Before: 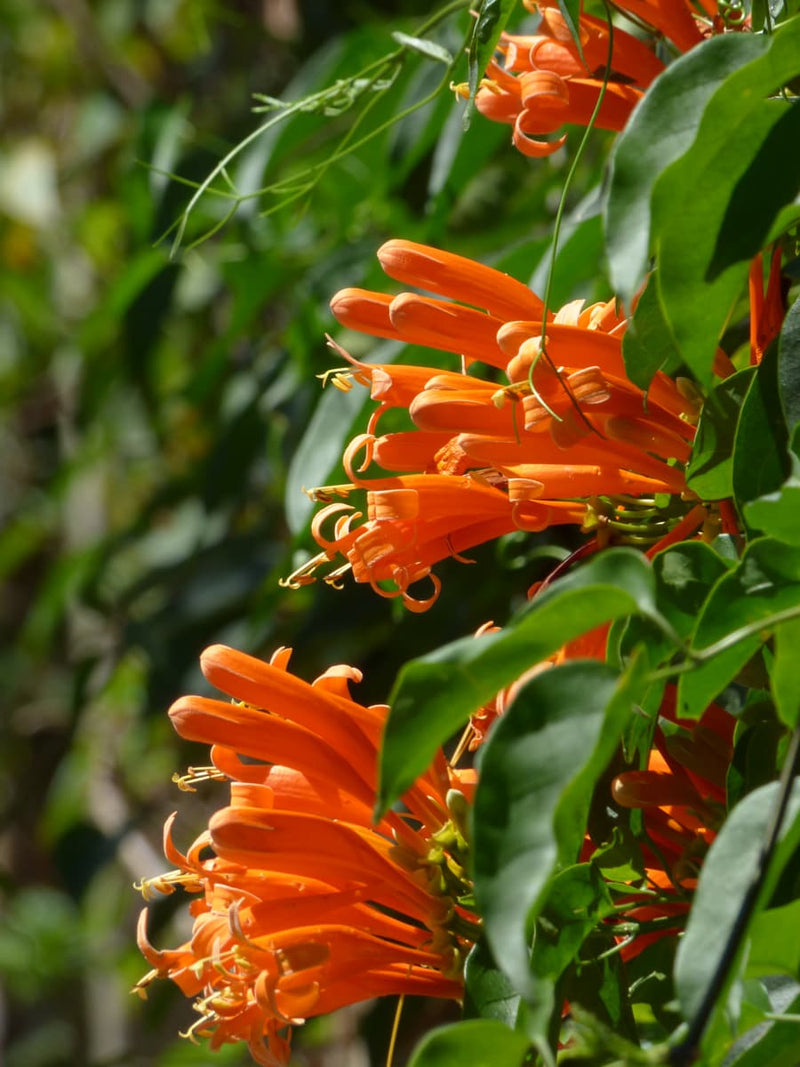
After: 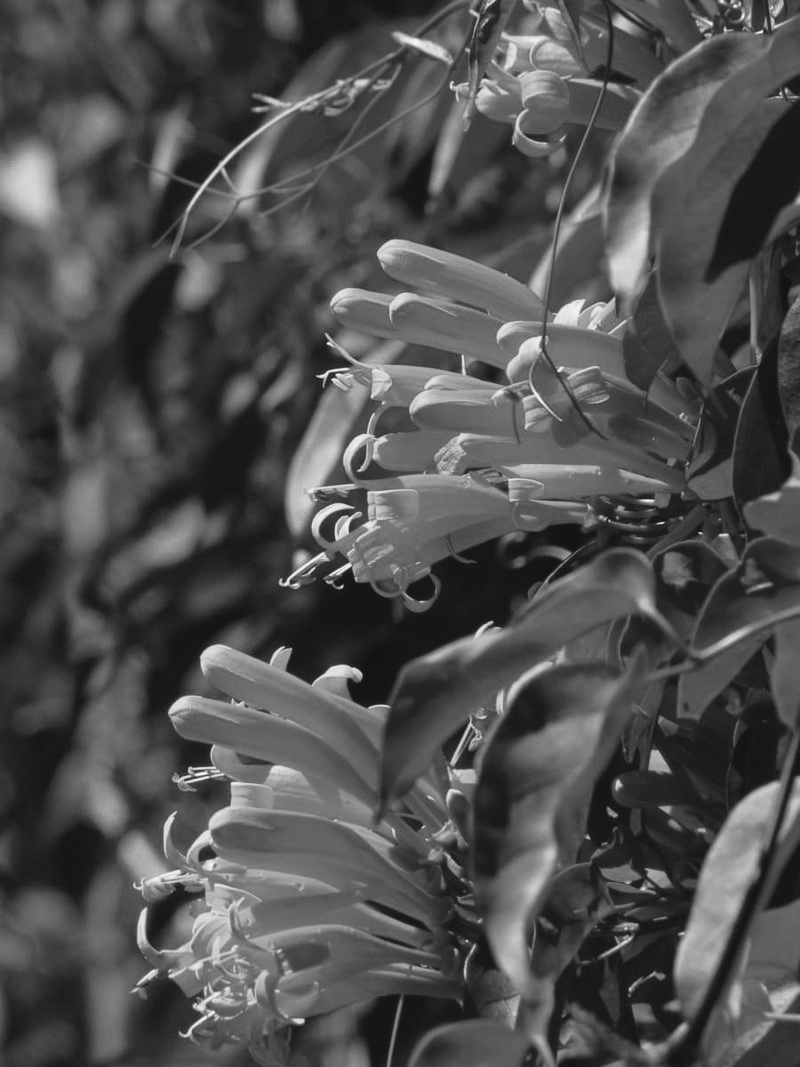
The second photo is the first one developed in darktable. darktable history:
tone curve: curves: ch0 [(0, 0) (0.003, 0.049) (0.011, 0.051) (0.025, 0.055) (0.044, 0.065) (0.069, 0.081) (0.1, 0.11) (0.136, 0.15) (0.177, 0.195) (0.224, 0.242) (0.277, 0.308) (0.335, 0.375) (0.399, 0.436) (0.468, 0.5) (0.543, 0.574) (0.623, 0.665) (0.709, 0.761) (0.801, 0.851) (0.898, 0.933) (1, 1)], preserve colors none
color look up table: target L [96.54, 81.69, 82.76, 80.97, 72.21, 72.58, 55.28, 47.64, 33.18, 25.76, 200.55, 85.98, 83.84, 75.52, 63.22, 65.99, 63.98, 58.64, 64.48, 55.02, 44.82, 36.57, 42.78, 23.97, 21.7, 23.52, 90.24, 77.71, 74.42, 75.88, 84.91, 72.21, 72.21, 81.33, 49.64, 80.24, 39.07, 37.82, 26.8, 34.45, 4.316, 89.88, 88.12, 88.82, 67.74, 71.47, 51.49, 35.3, 39.07], target a [-0.003, 0.001, 0 ×4, 0.001, 0 ×4, -0.001, 0, 0, 0.001, 0.001, 0, 0, 0.001, 0.001, -0.001, 0 ×5, -0.001, 0 ×15, -0.003, -0.003, 0, 0, 0.001, 0, 0], target b [0.024, 0.001 ×5, -0.005, 0.001, 0.001, 0.001, 0, 0.002, 0.001, 0.001, -0.005, -0.005, 0.001, 0.001, -0.005, -0.005, 0.014, 0.001, 0.001, 0, 0, -0.002, 0.001 ×12, -0.003, 0.001, 0, 0.001, 0.024, 0.024, 0.001, 0.001, -0.005, 0.001, 0.001], num patches 49
